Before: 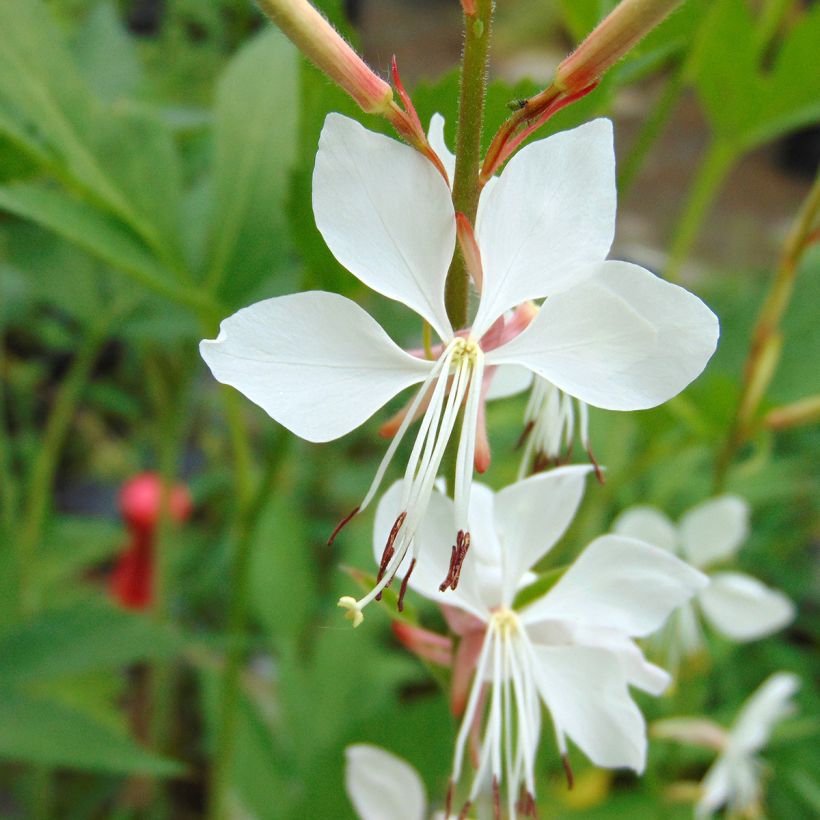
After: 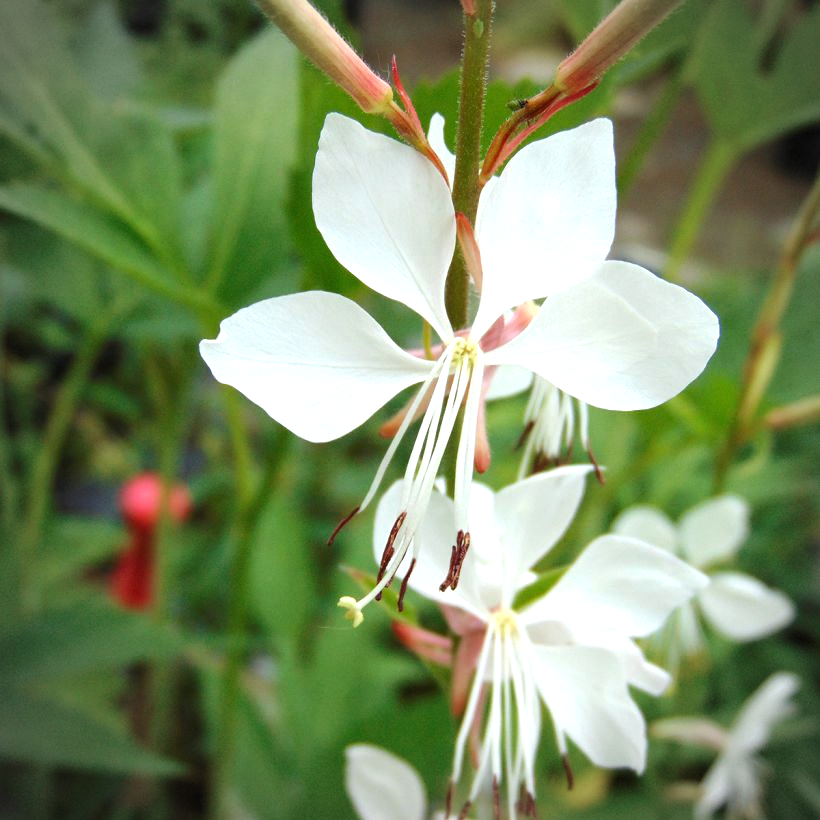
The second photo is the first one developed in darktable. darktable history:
vignetting: automatic ratio true
tone equalizer: -8 EV -0.417 EV, -7 EV -0.389 EV, -6 EV -0.333 EV, -5 EV -0.222 EV, -3 EV 0.222 EV, -2 EV 0.333 EV, -1 EV 0.389 EV, +0 EV 0.417 EV, edges refinement/feathering 500, mask exposure compensation -1.57 EV, preserve details no
